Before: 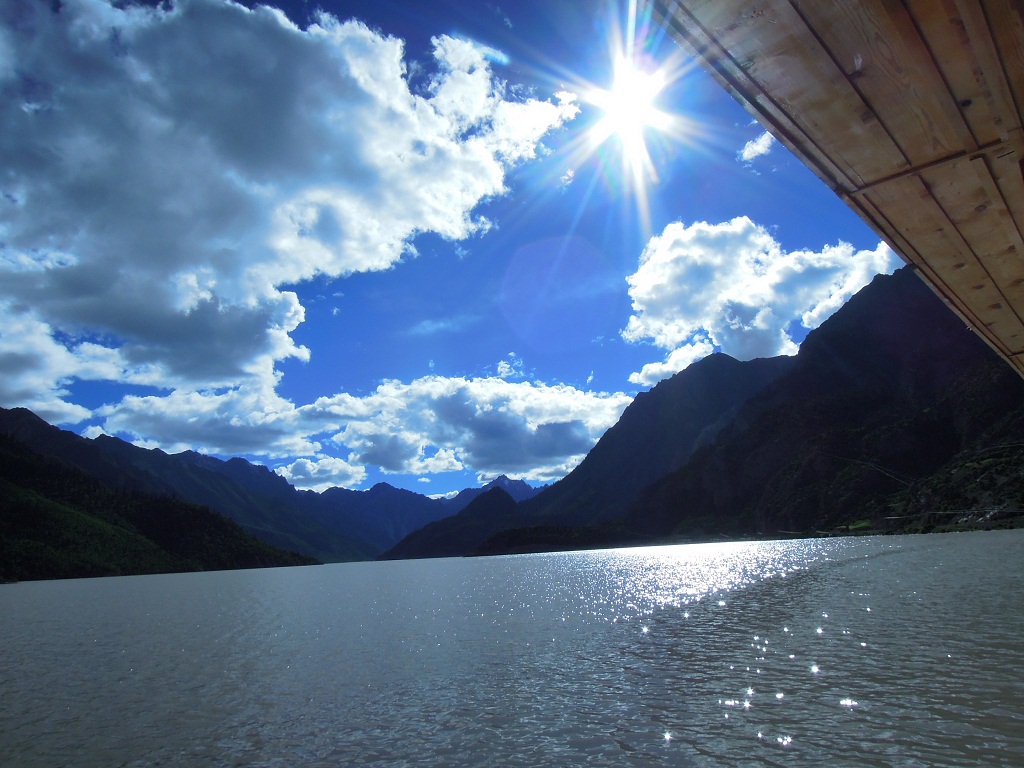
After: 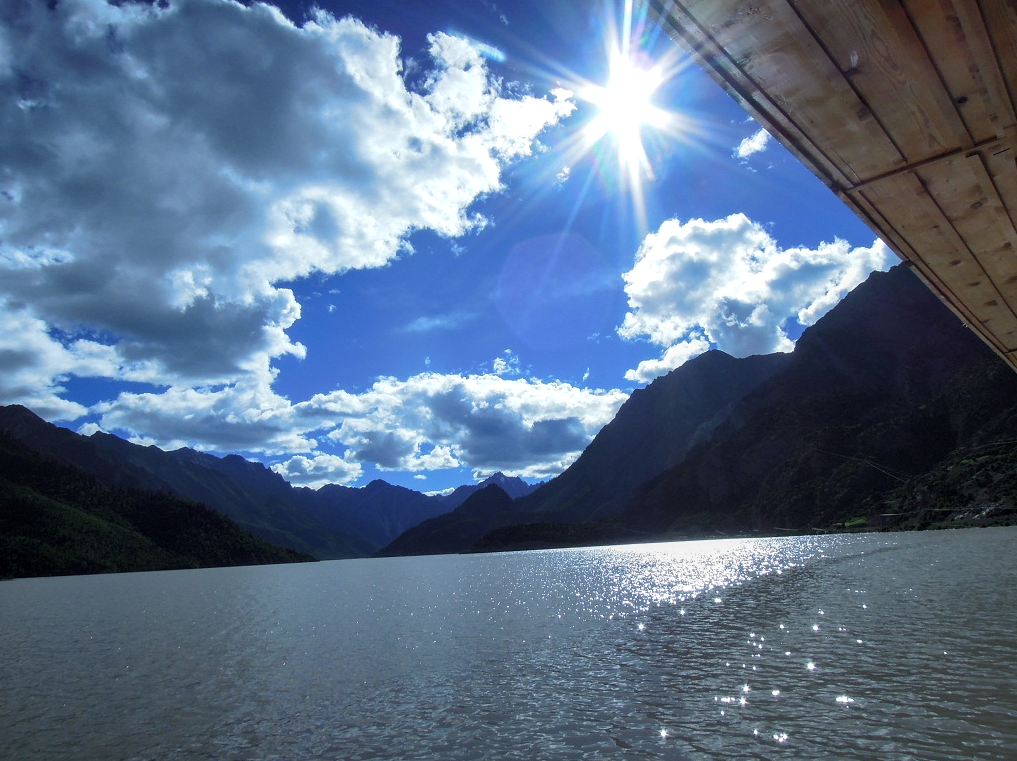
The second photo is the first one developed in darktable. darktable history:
local contrast: on, module defaults
contrast brightness saturation: saturation -0.05
crop: left 0.434%, top 0.485%, right 0.244%, bottom 0.386%
